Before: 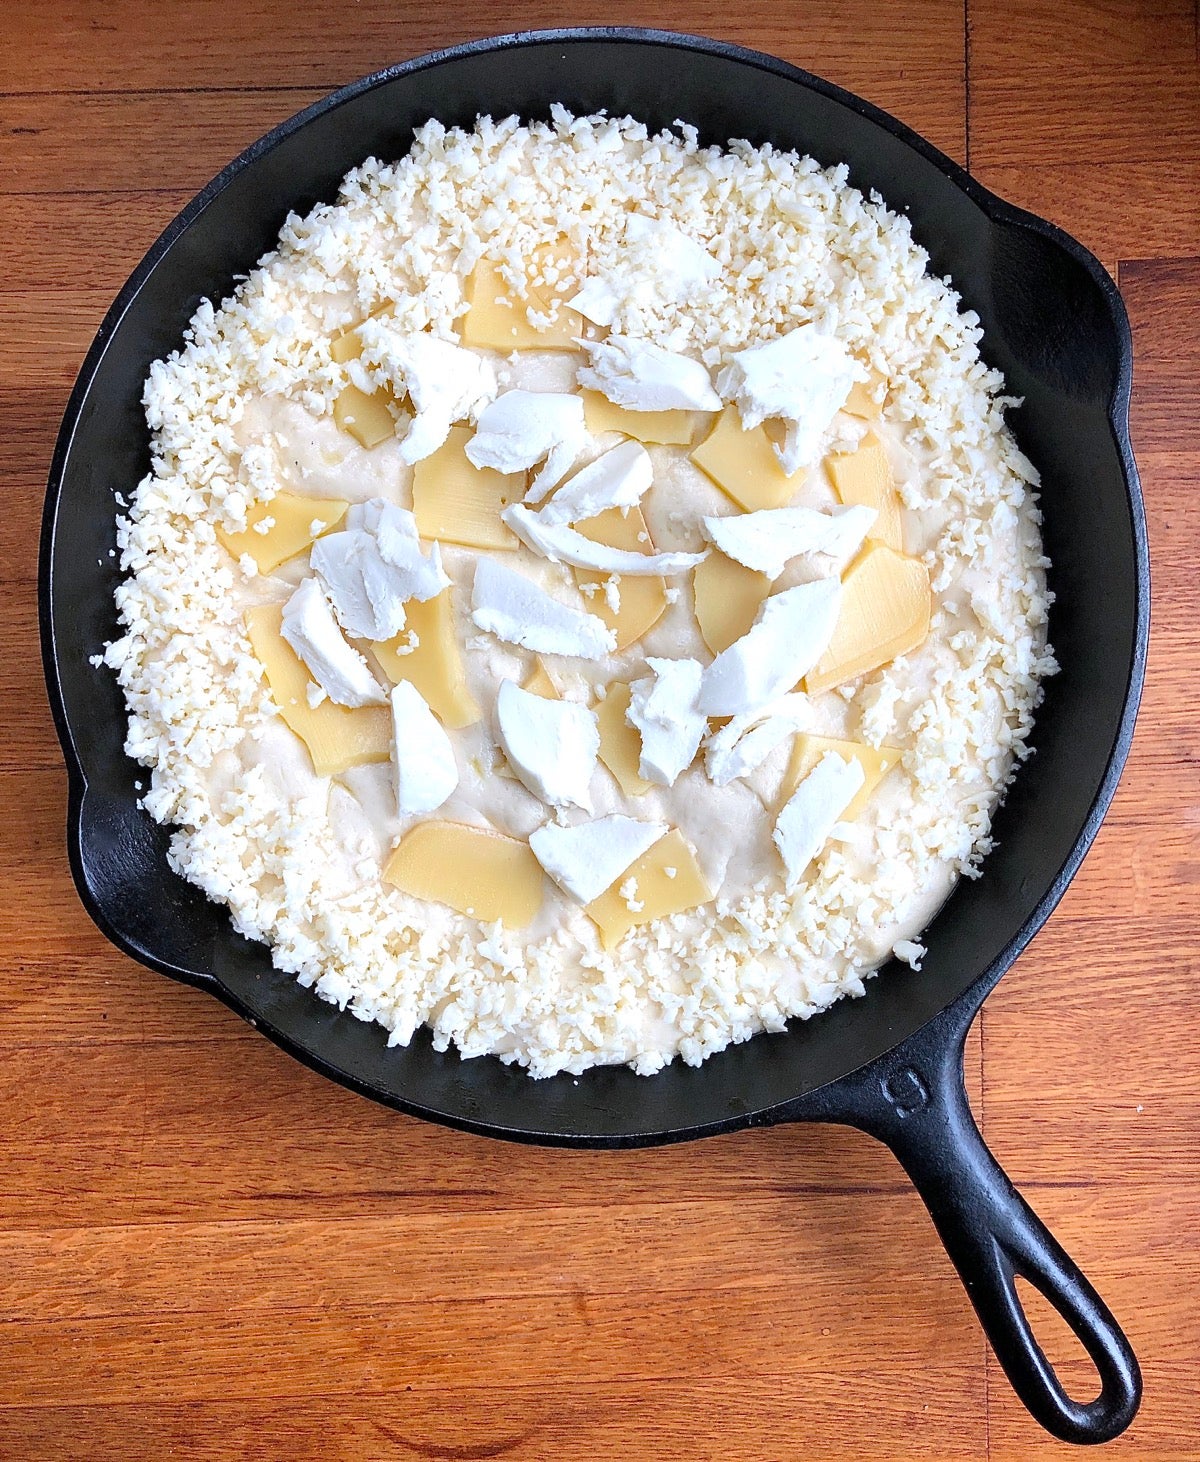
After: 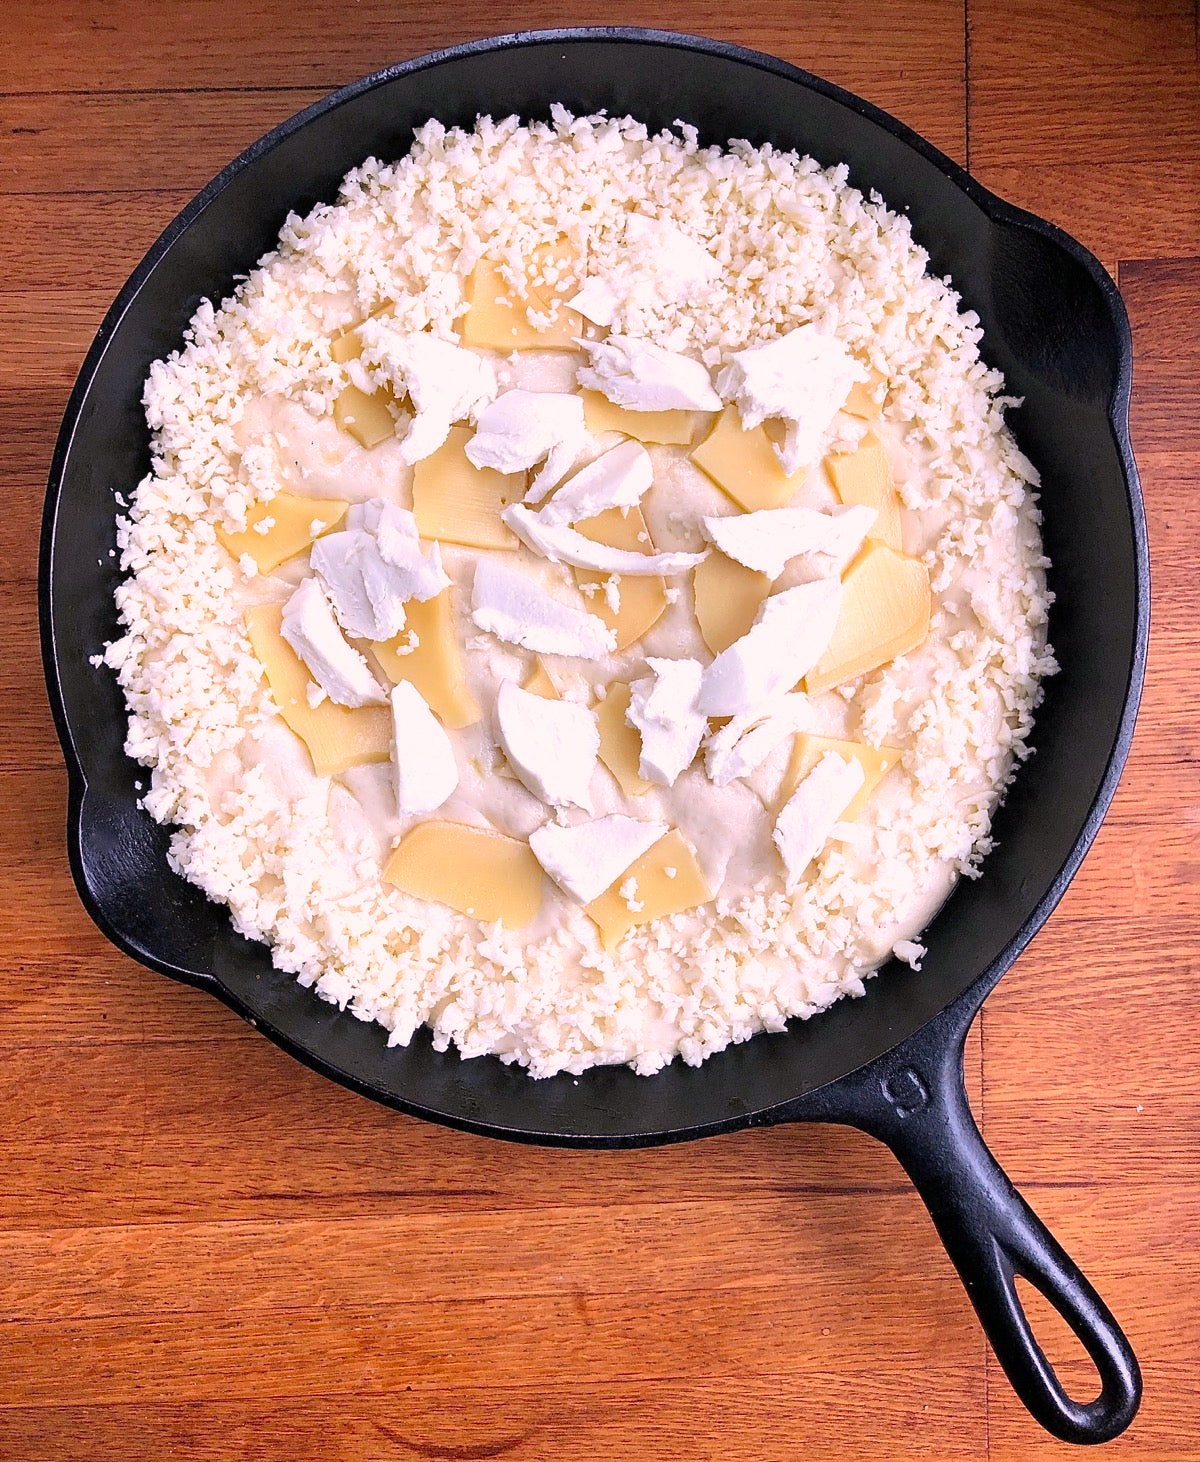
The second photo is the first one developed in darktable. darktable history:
color correction: highlights a* 14.56, highlights b* 4.68
